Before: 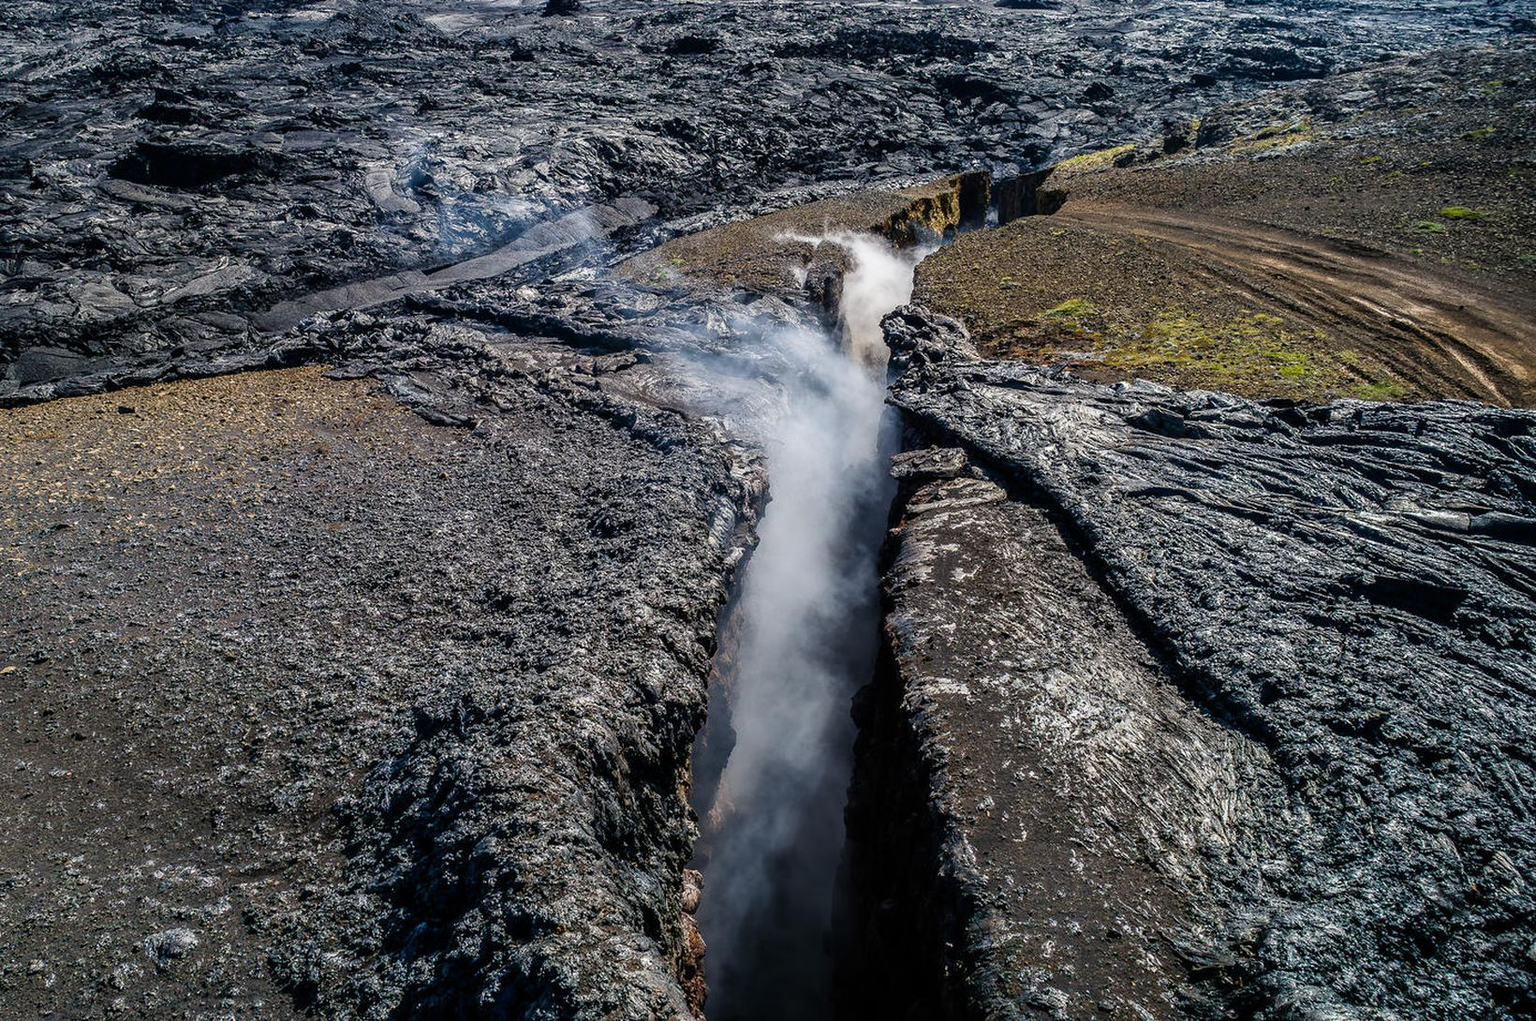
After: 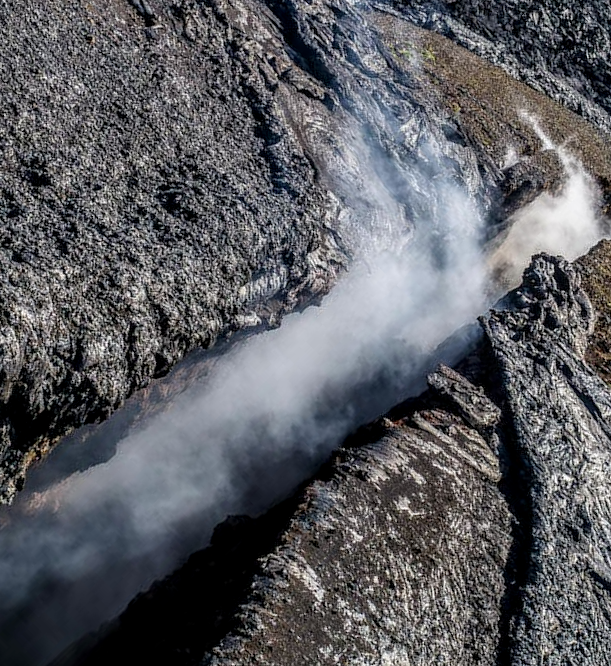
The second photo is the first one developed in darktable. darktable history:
local contrast: on, module defaults
crop and rotate: angle -45.24°, top 16.466%, right 0.778%, bottom 11.609%
